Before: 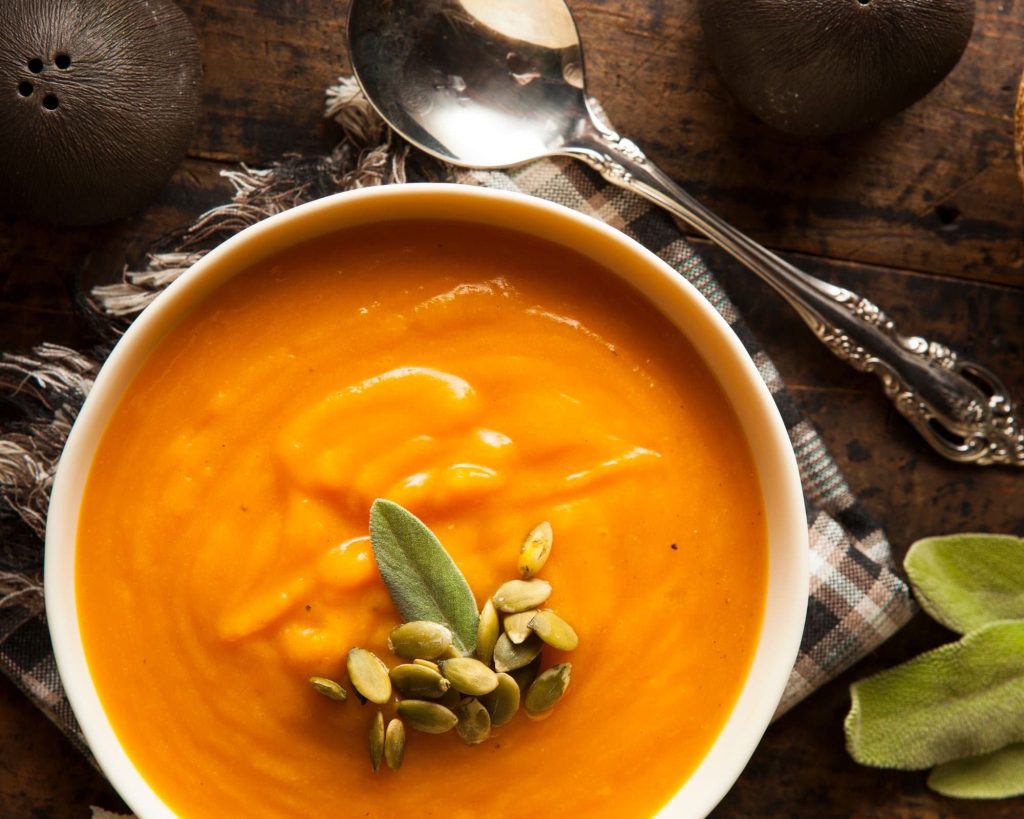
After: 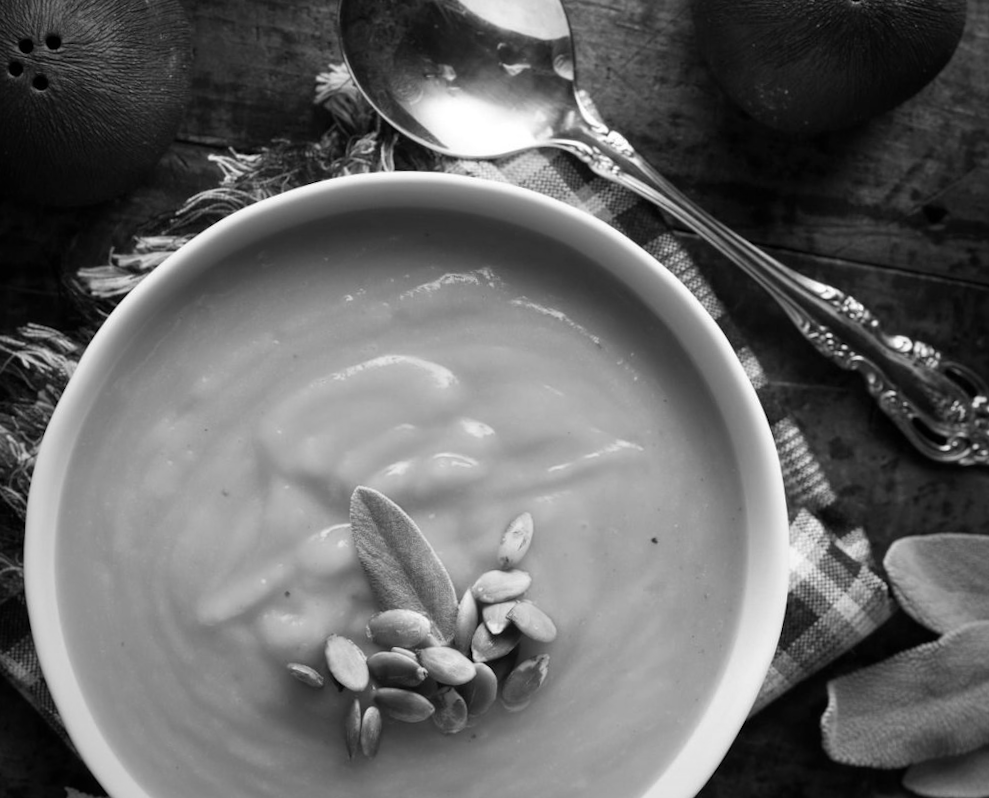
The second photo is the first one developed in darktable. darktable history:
rotate and perspective: rotation -1.17°, automatic cropping off
monochrome: on, module defaults
crop and rotate: angle -2.38°
vignetting: width/height ratio 1.094
